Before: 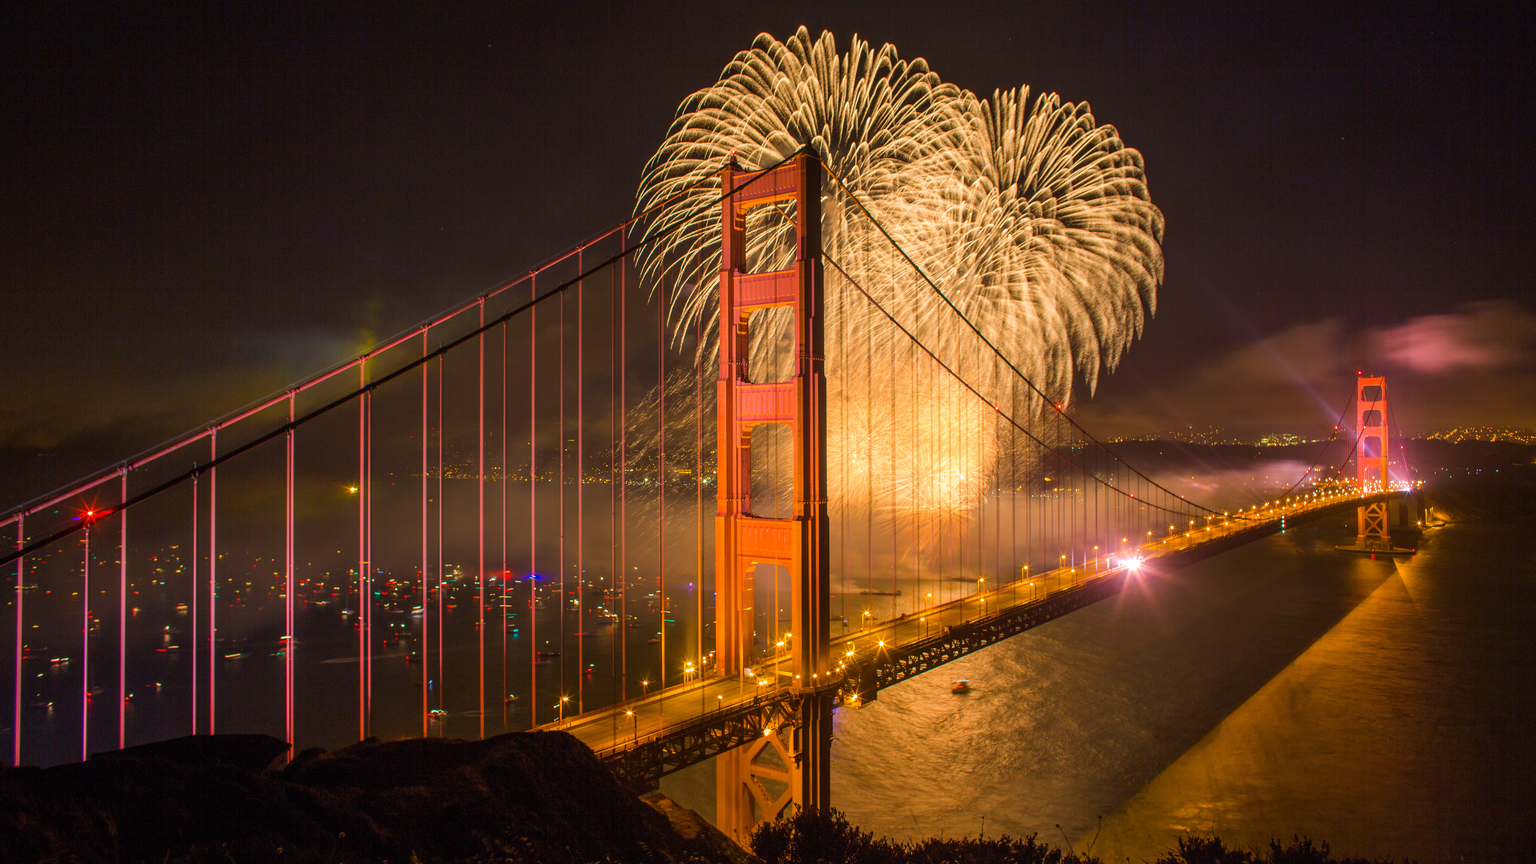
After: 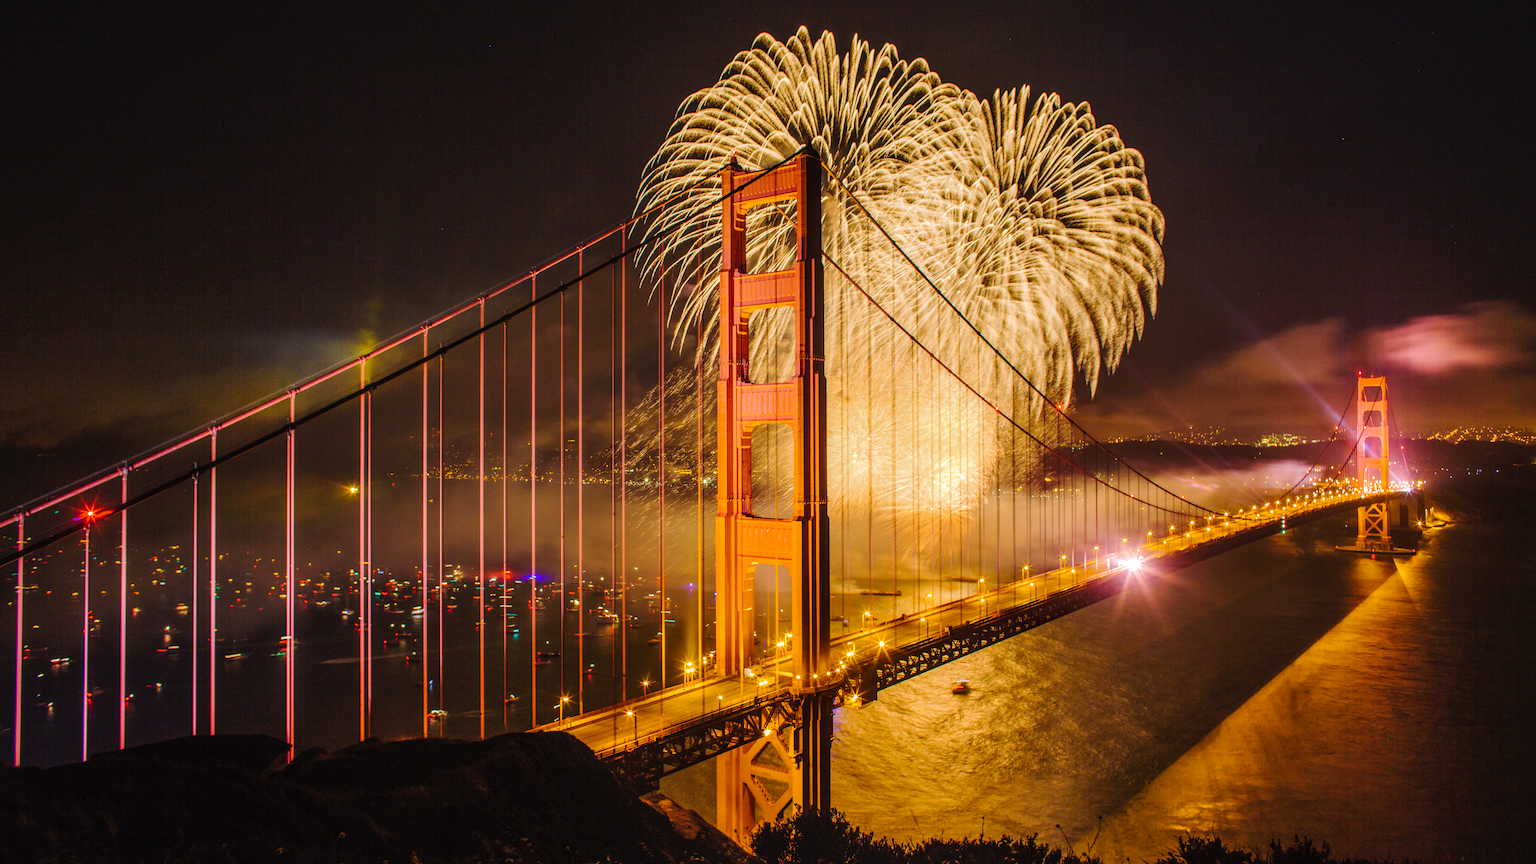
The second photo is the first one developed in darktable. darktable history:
exposure: compensate highlight preservation false
tone curve: curves: ch0 [(0, 0) (0.003, 0.026) (0.011, 0.03) (0.025, 0.038) (0.044, 0.046) (0.069, 0.055) (0.1, 0.075) (0.136, 0.114) (0.177, 0.158) (0.224, 0.215) (0.277, 0.296) (0.335, 0.386) (0.399, 0.479) (0.468, 0.568) (0.543, 0.637) (0.623, 0.707) (0.709, 0.773) (0.801, 0.834) (0.898, 0.896) (1, 1)], preserve colors none
local contrast: on, module defaults
